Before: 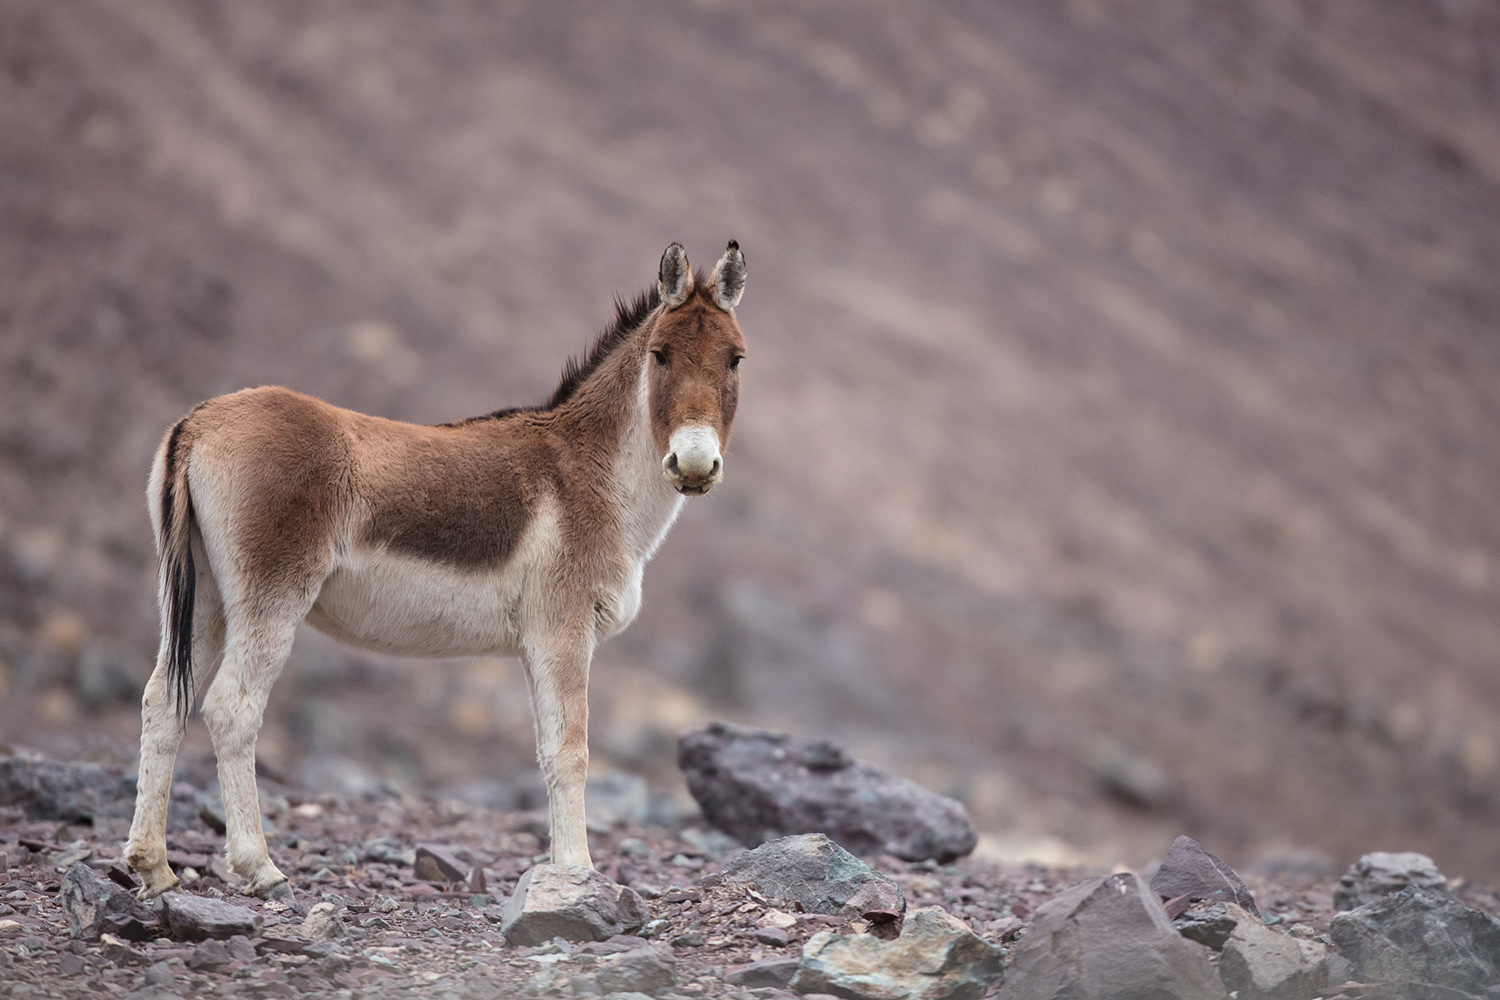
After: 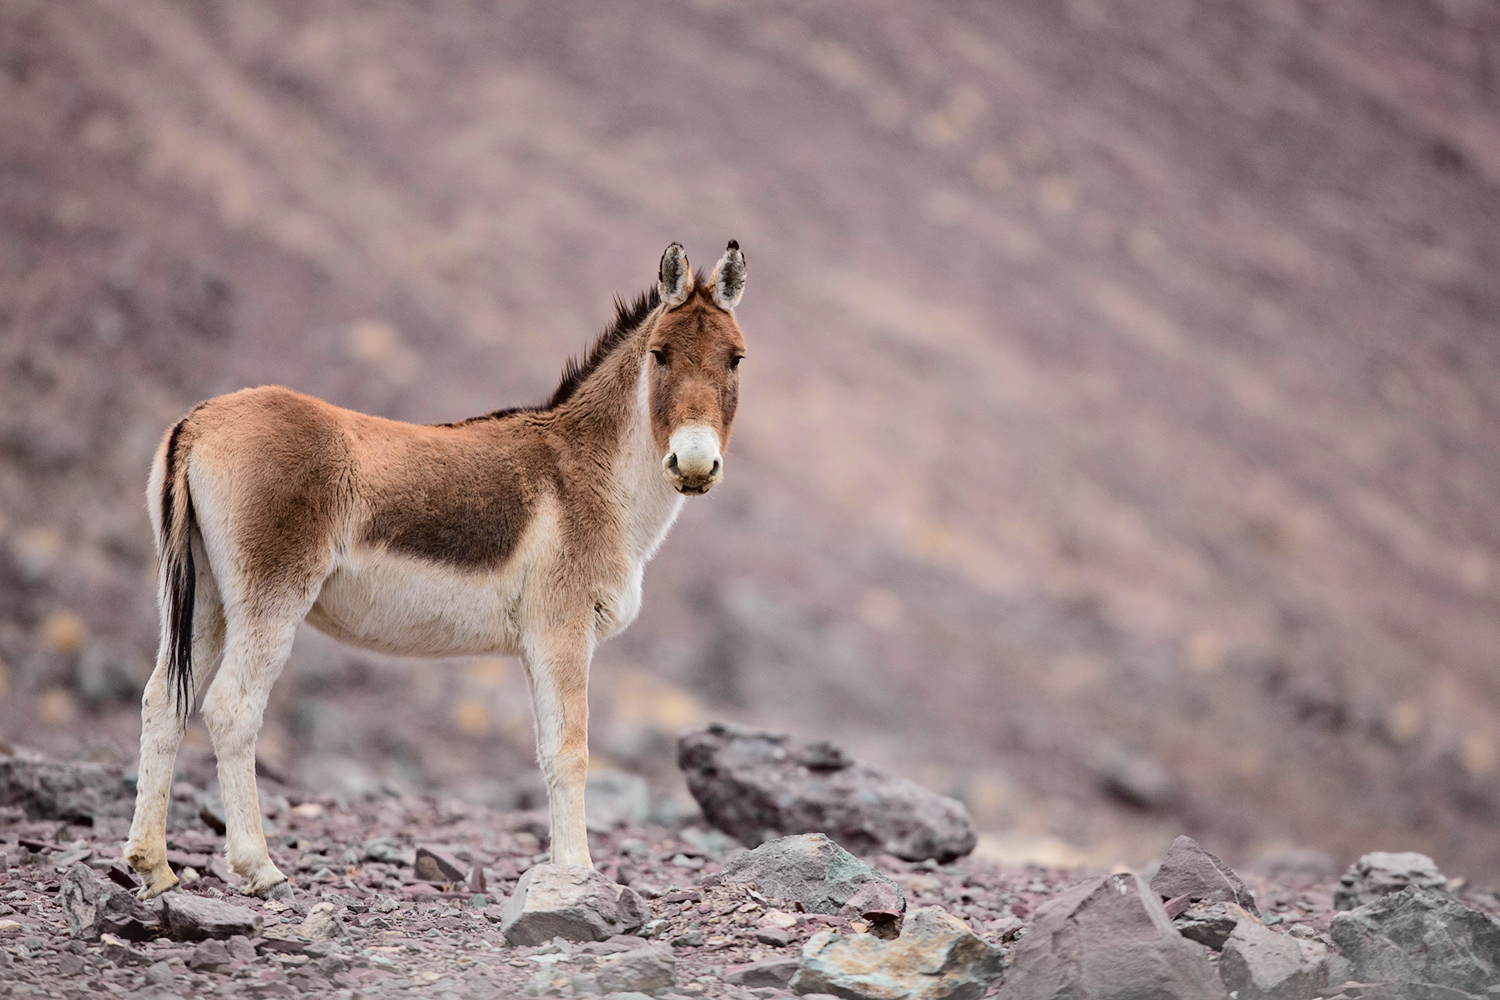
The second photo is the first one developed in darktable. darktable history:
tone curve: curves: ch0 [(0, 0.019) (0.066, 0.043) (0.189, 0.182) (0.359, 0.417) (0.485, 0.576) (0.656, 0.734) (0.851, 0.861) (0.997, 0.959)]; ch1 [(0, 0) (0.179, 0.123) (0.381, 0.36) (0.425, 0.41) (0.474, 0.472) (0.499, 0.501) (0.514, 0.517) (0.571, 0.584) (0.649, 0.677) (0.812, 0.856) (1, 1)]; ch2 [(0, 0) (0.246, 0.214) (0.421, 0.427) (0.459, 0.484) (0.5, 0.504) (0.518, 0.523) (0.529, 0.544) (0.56, 0.581) (0.617, 0.631) (0.744, 0.734) (0.867, 0.821) (0.993, 0.889)], color space Lab, independent channels, preserve colors none
haze removal: compatibility mode true, adaptive false
